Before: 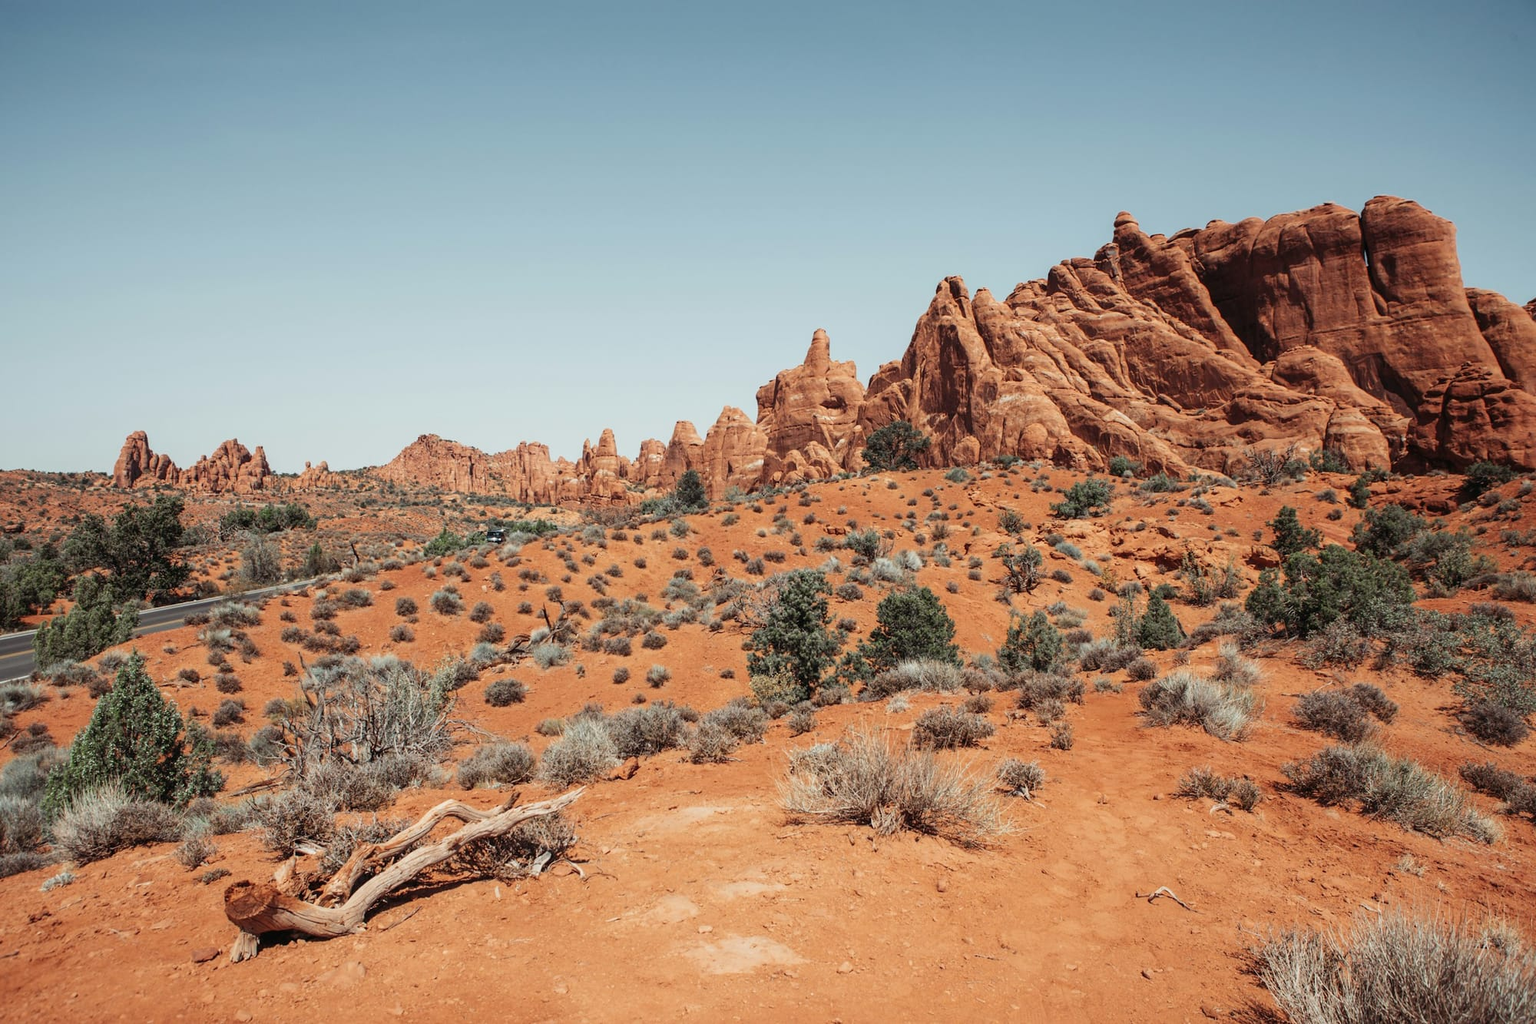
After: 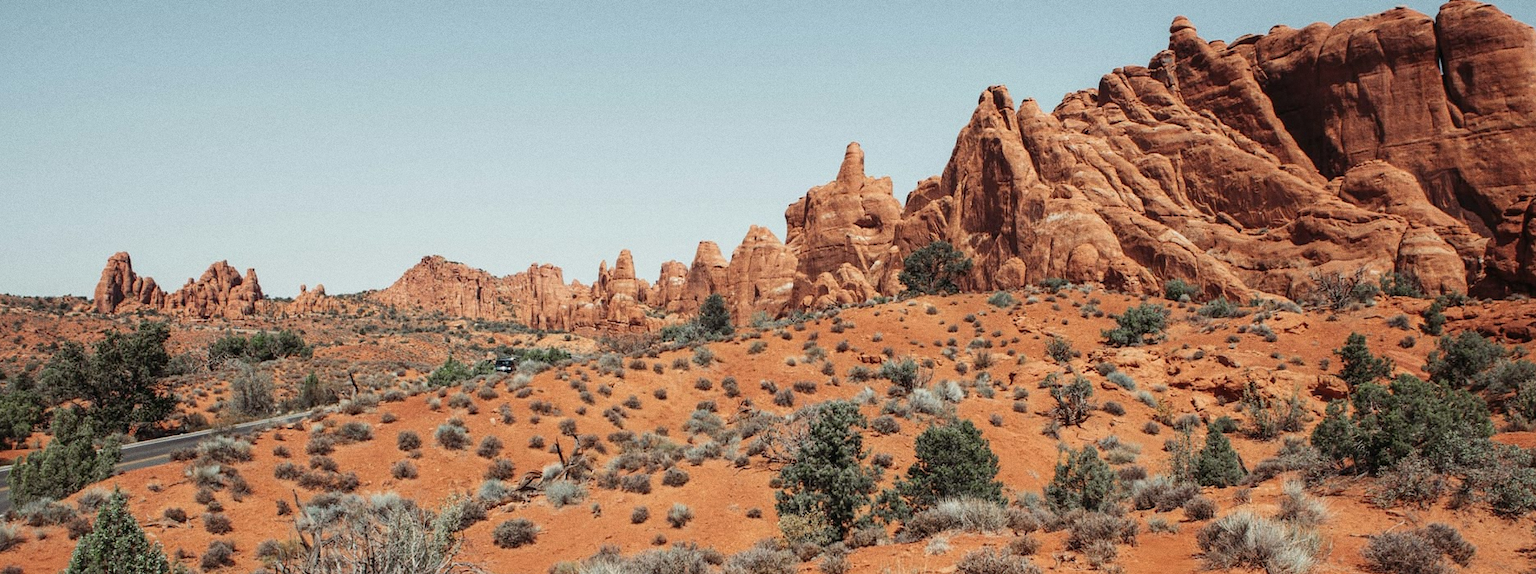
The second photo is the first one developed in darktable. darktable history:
tone equalizer: on, module defaults
grain: coarseness 0.09 ISO
crop: left 1.744%, top 19.225%, right 5.069%, bottom 28.357%
